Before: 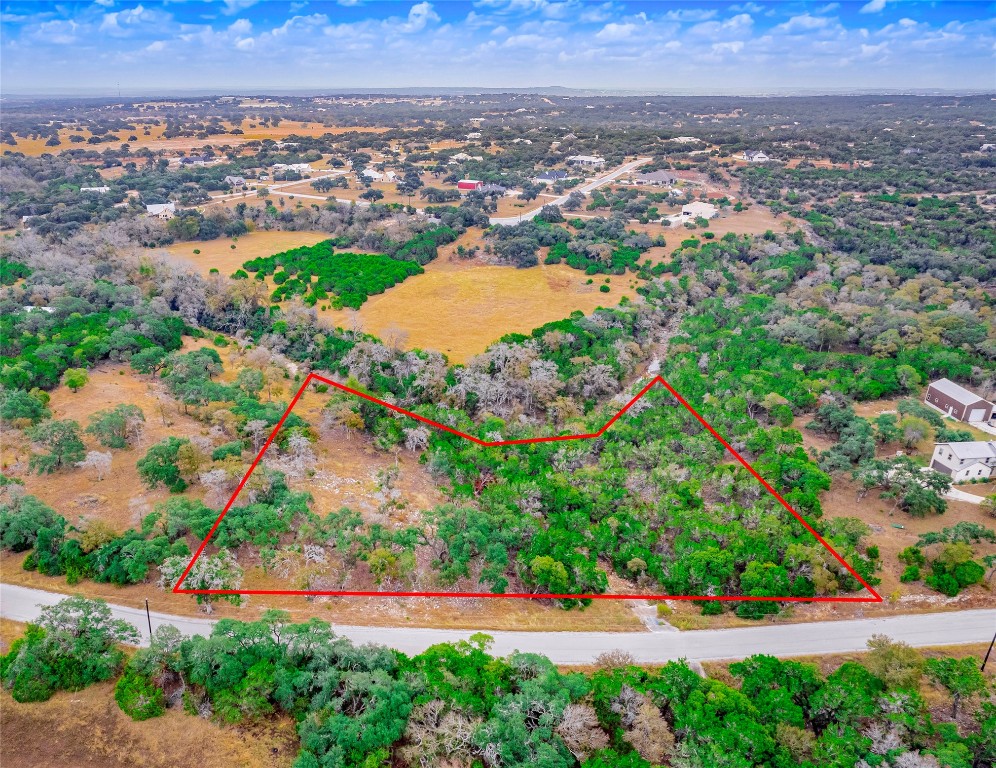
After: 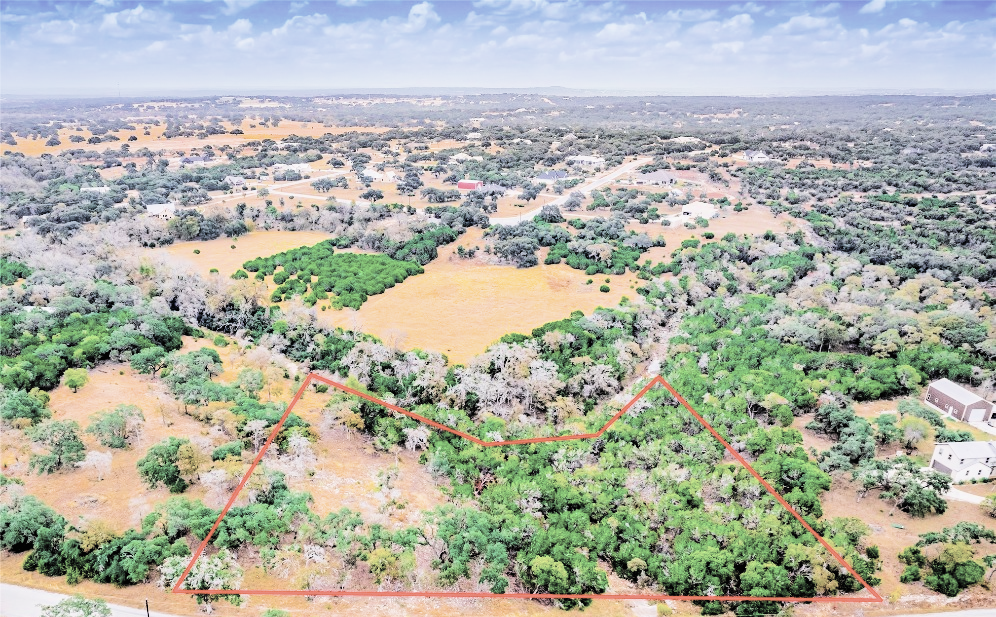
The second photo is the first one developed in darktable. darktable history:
crop: bottom 19.644%
color balance rgb: perceptual saturation grading › global saturation 25%, perceptual brilliance grading › mid-tones 10%, perceptual brilliance grading › shadows 15%, global vibrance 20%
filmic rgb: black relative exposure -5 EV, hardness 2.88, contrast 1.5
tone equalizer: -8 EV -0.75 EV, -7 EV -0.7 EV, -6 EV -0.6 EV, -5 EV -0.4 EV, -3 EV 0.4 EV, -2 EV 0.6 EV, -1 EV 0.7 EV, +0 EV 0.75 EV, edges refinement/feathering 500, mask exposure compensation -1.57 EV, preserve details no
contrast brightness saturation: brightness 0.18, saturation -0.5
